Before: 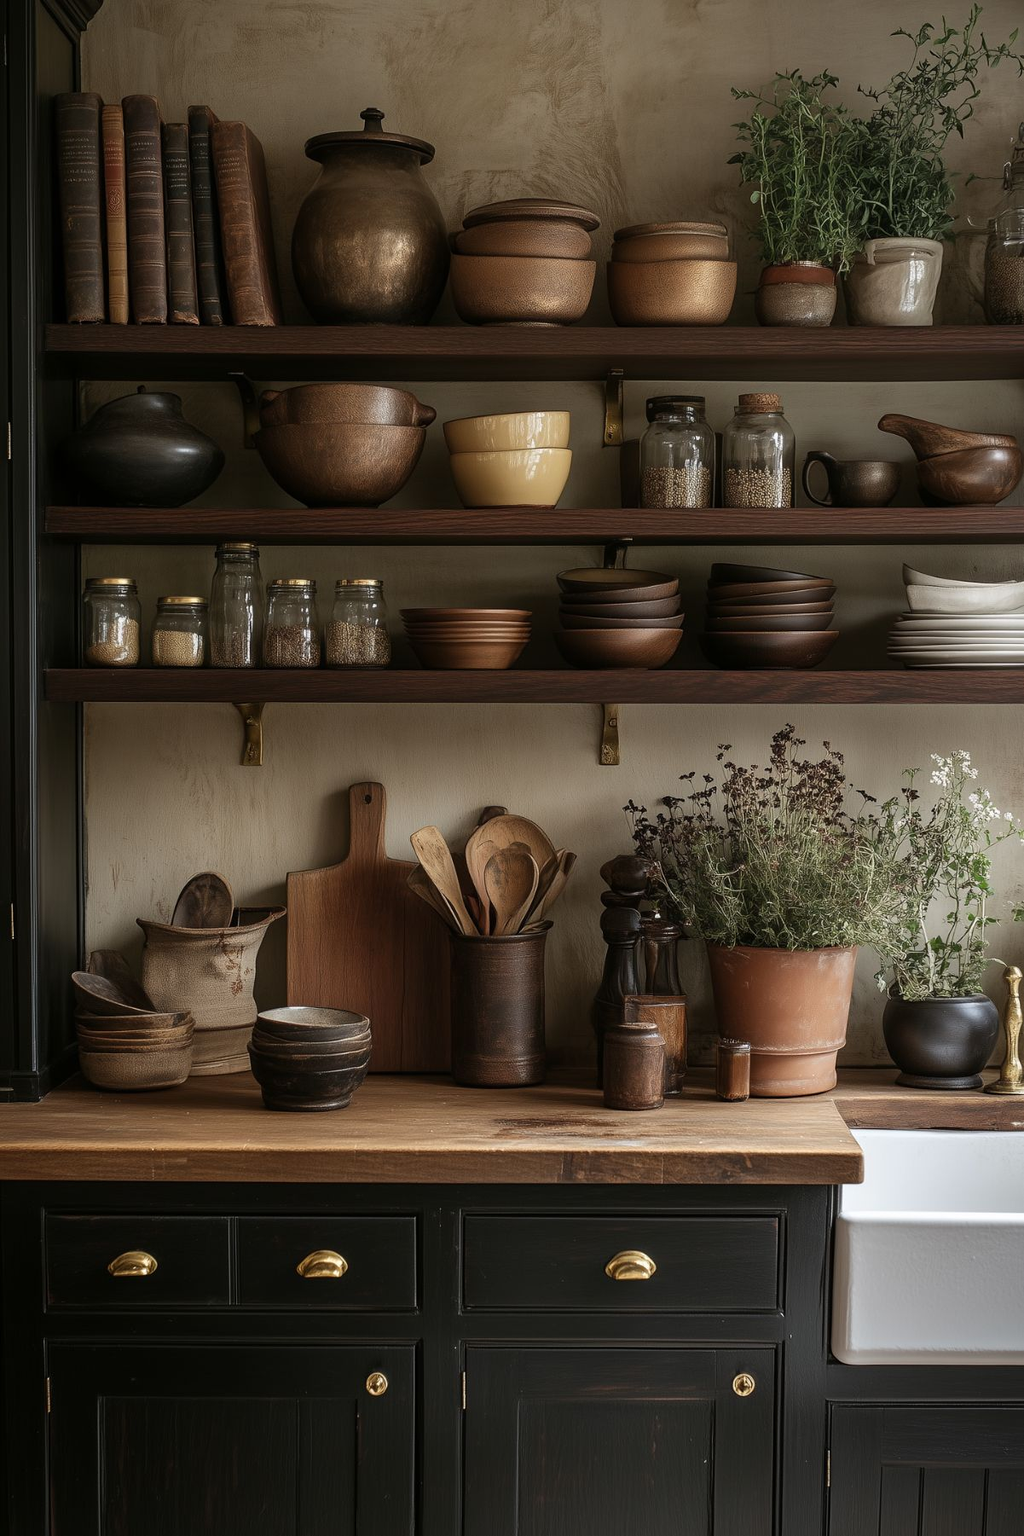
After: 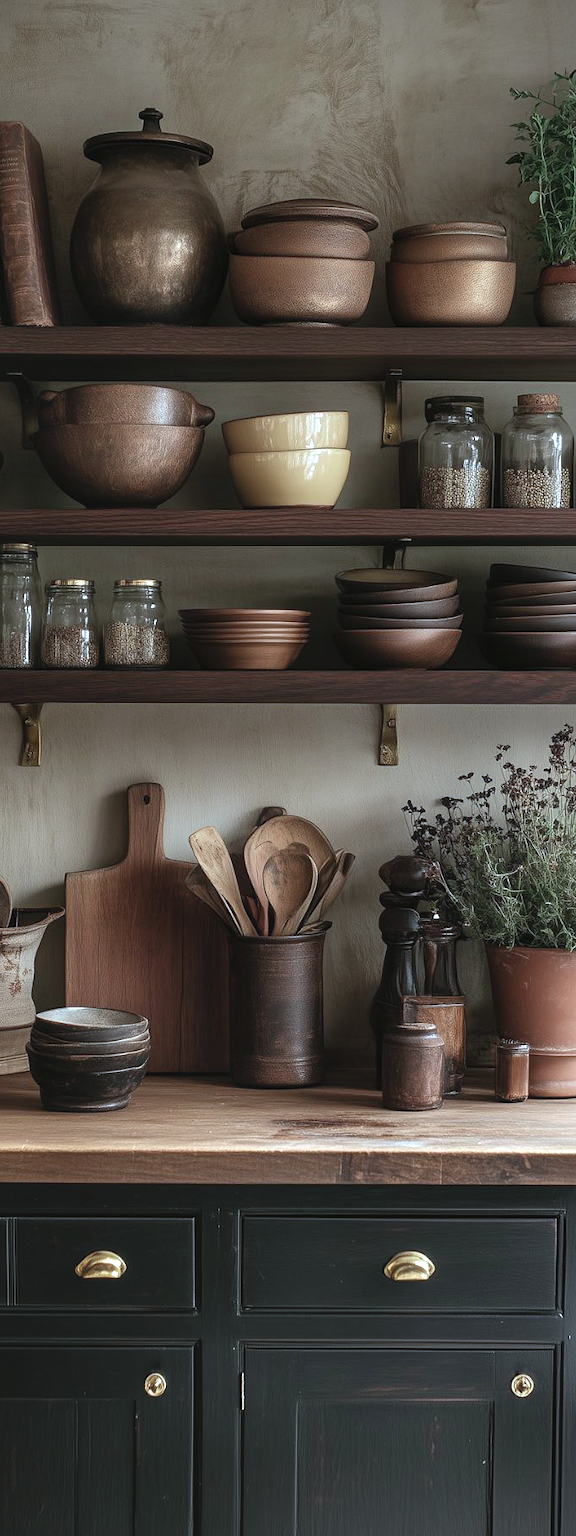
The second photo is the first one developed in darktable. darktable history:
crop: left 21.685%, right 22.101%, bottom 0.012%
color calibration: output R [0.946, 0.065, -0.013, 0], output G [-0.246, 1.264, -0.017, 0], output B [0.046, -0.098, 1.05, 0], x 0.38, y 0.39, temperature 4081.69 K
shadows and highlights: radius 331.19, shadows 55.11, highlights -99.37, compress 94.6%, highlights color adjustment 52.83%, soften with gaussian
contrast brightness saturation: contrast -0.146, brightness 0.045, saturation -0.124
color zones: curves: ch2 [(0, 0.5) (0.143, 0.517) (0.286, 0.571) (0.429, 0.522) (0.571, 0.5) (0.714, 0.5) (0.857, 0.5) (1, 0.5)]
exposure: exposure -0.041 EV, compensate highlight preservation false
local contrast: highlights 192%, shadows 138%, detail 140%, midtone range 0.255
